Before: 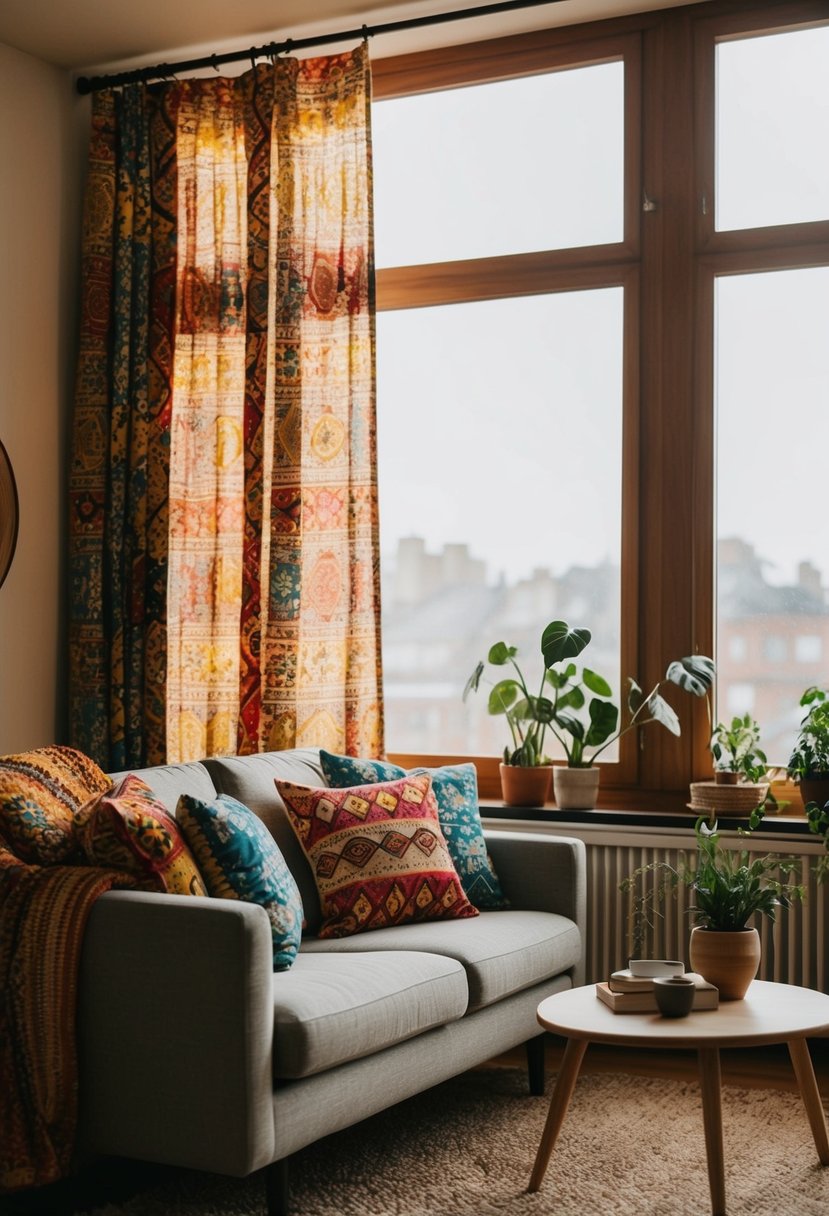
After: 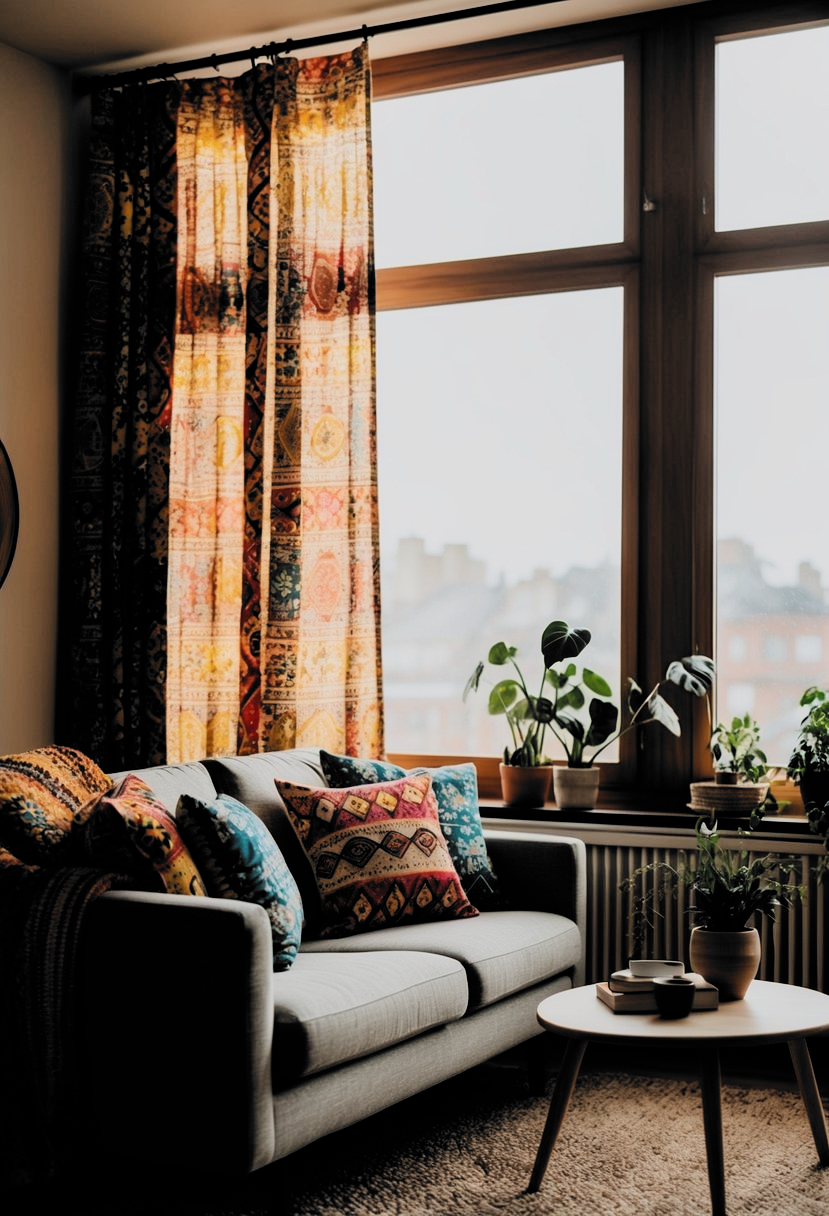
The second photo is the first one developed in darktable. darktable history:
sharpen: radius 2.915, amount 0.856, threshold 47.447
filmic rgb: black relative exposure -5.14 EV, white relative exposure 3.99 EV, threshold 2.97 EV, hardness 2.89, contrast 1.41, highlights saturation mix -30.19%, color science v6 (2022), enable highlight reconstruction true
